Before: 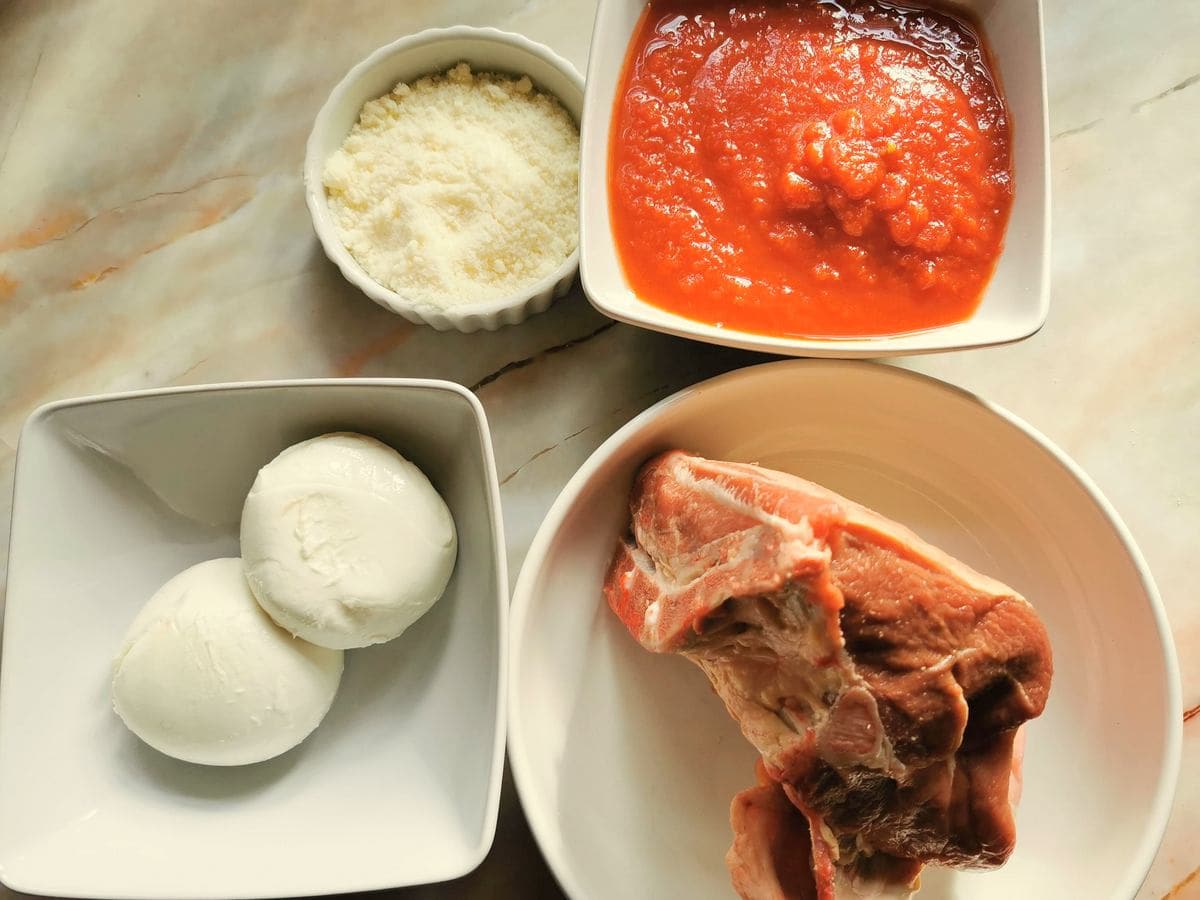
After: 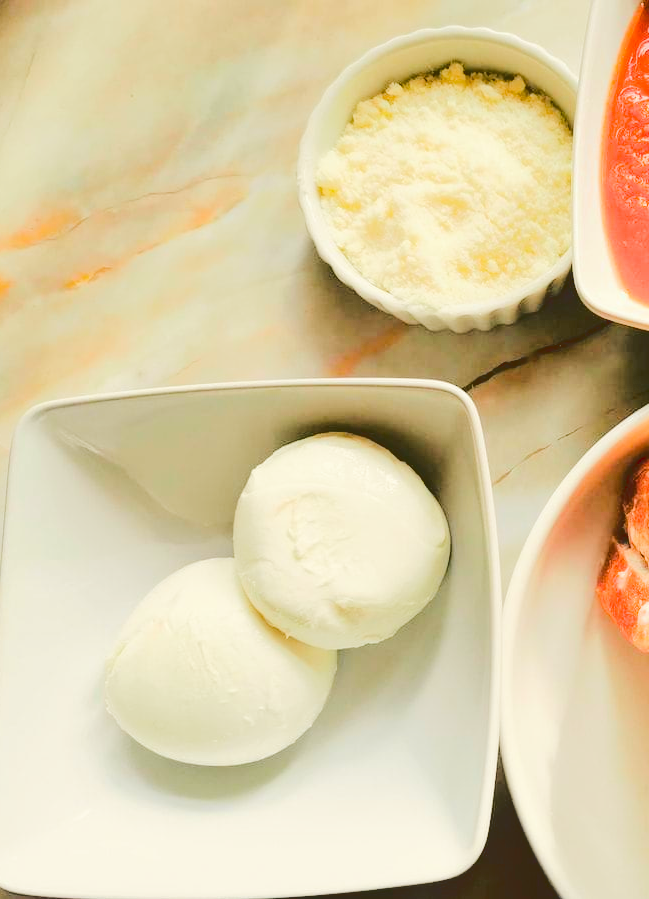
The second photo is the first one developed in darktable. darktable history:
exposure: black level correction 0, exposure 0.693 EV, compensate highlight preservation false
color balance rgb: shadows lift › chroma 0.775%, shadows lift › hue 110.73°, perceptual saturation grading › global saturation 19.353%, perceptual brilliance grading › global brilliance 2.855%, perceptual brilliance grading › highlights -3.233%, perceptual brilliance grading › shadows 3.294%
tone curve: curves: ch0 [(0, 0) (0.003, 0.169) (0.011, 0.169) (0.025, 0.169) (0.044, 0.173) (0.069, 0.178) (0.1, 0.183) (0.136, 0.185) (0.177, 0.197) (0.224, 0.227) (0.277, 0.292) (0.335, 0.391) (0.399, 0.491) (0.468, 0.592) (0.543, 0.672) (0.623, 0.734) (0.709, 0.785) (0.801, 0.844) (0.898, 0.893) (1, 1)], color space Lab, linked channels, preserve colors none
crop: left 0.595%, right 45.26%, bottom 0.083%
filmic rgb: black relative exposure -5.68 EV, white relative exposure 3.4 EV, hardness 3.69
